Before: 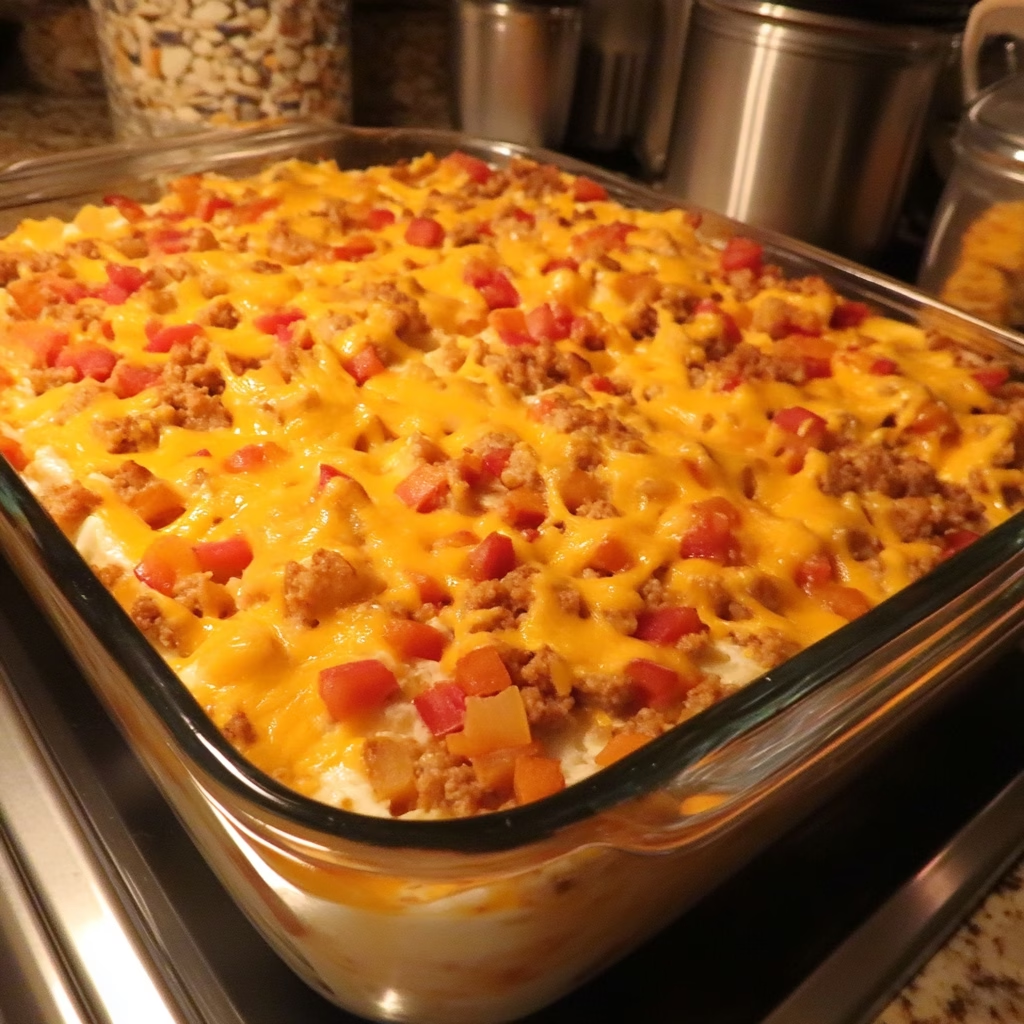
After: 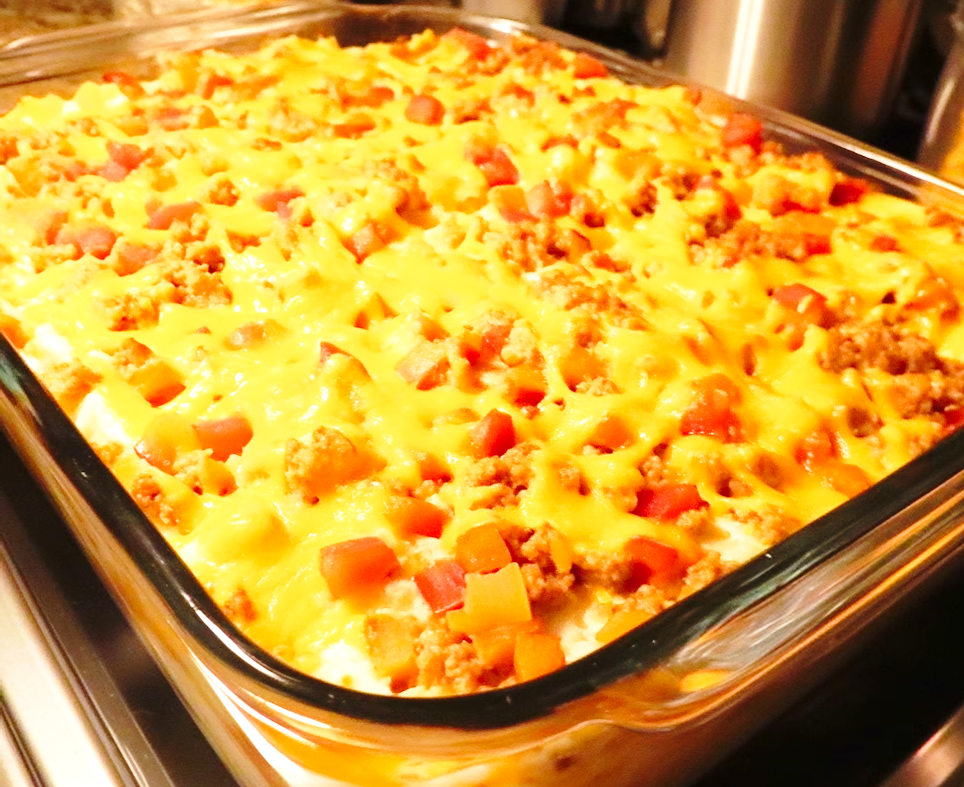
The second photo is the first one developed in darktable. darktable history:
crop and rotate: angle 0.065°, top 12.064%, right 5.685%, bottom 10.952%
exposure: exposure 0.6 EV, compensate highlight preservation false
base curve: curves: ch0 [(0, 0) (0.028, 0.03) (0.121, 0.232) (0.46, 0.748) (0.859, 0.968) (1, 1)], preserve colors none
